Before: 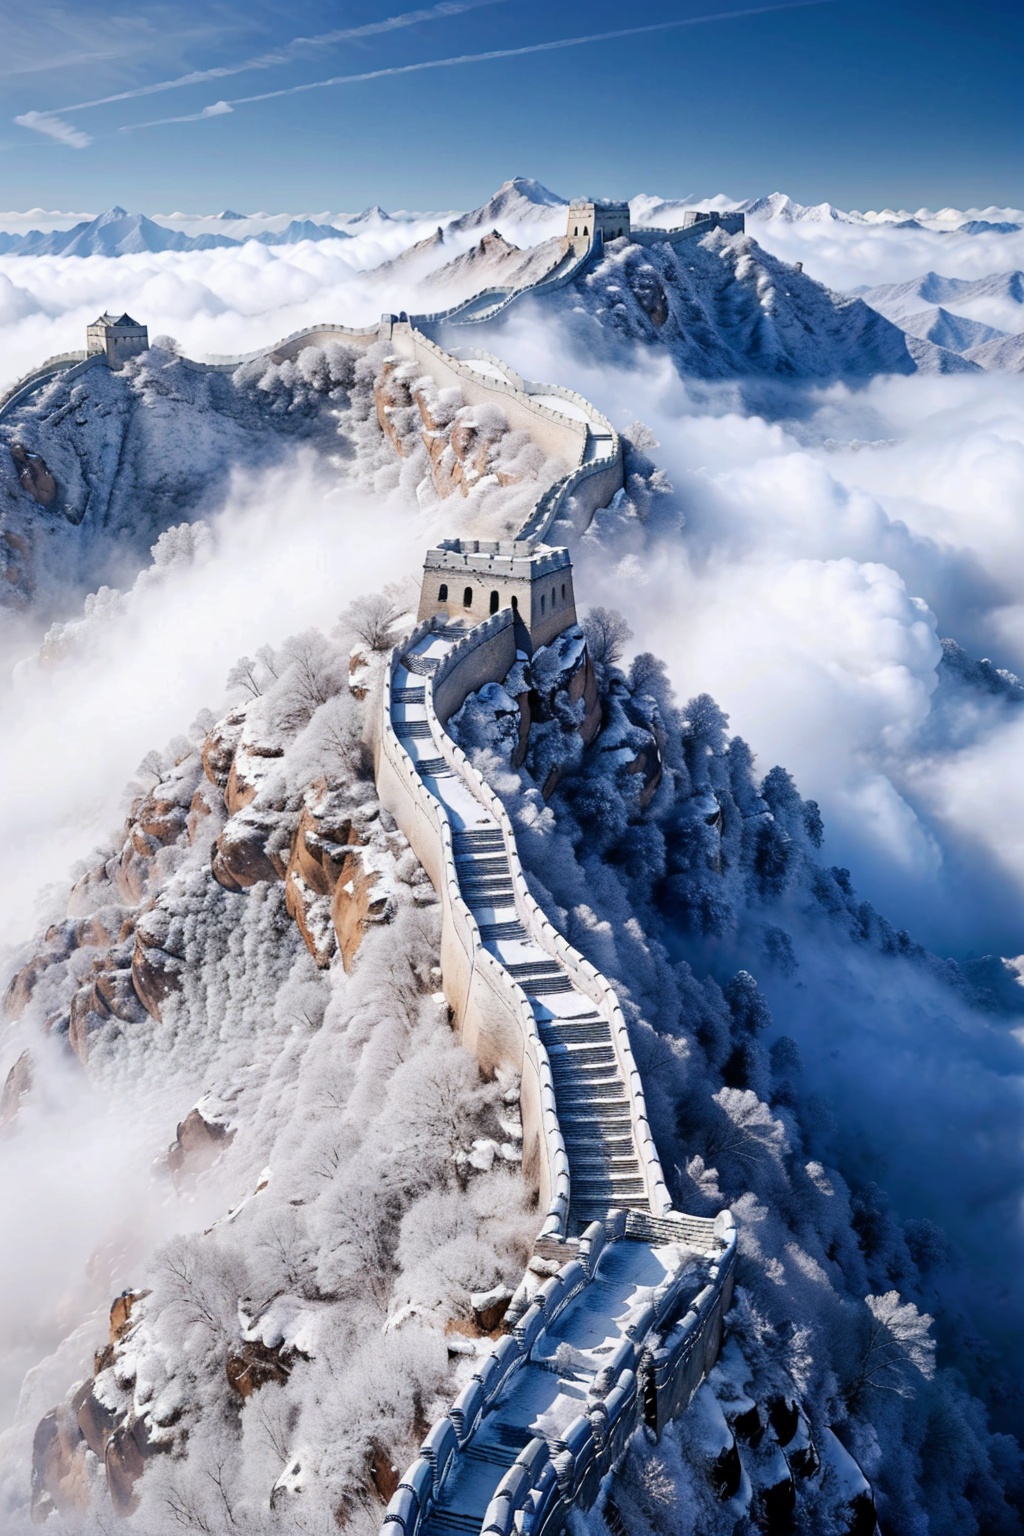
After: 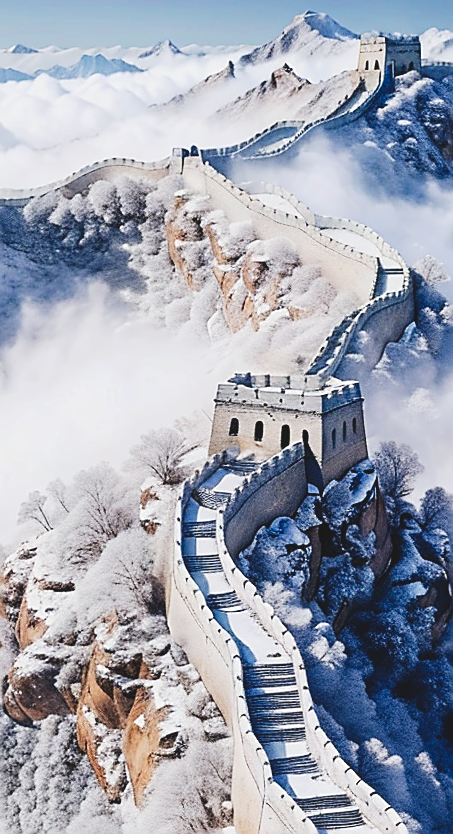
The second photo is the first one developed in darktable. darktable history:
sharpen: radius 1.371, amount 1.241, threshold 0.642
crop: left 20.42%, top 10.829%, right 35.315%, bottom 34.86%
tone curve: curves: ch0 [(0, 0.087) (0.175, 0.178) (0.466, 0.498) (0.715, 0.764) (1, 0.961)]; ch1 [(0, 0) (0.437, 0.398) (0.476, 0.466) (0.505, 0.505) (0.534, 0.544) (0.612, 0.605) (0.641, 0.643) (1, 1)]; ch2 [(0, 0) (0.359, 0.379) (0.427, 0.453) (0.489, 0.495) (0.531, 0.534) (0.579, 0.579) (1, 1)], preserve colors none
